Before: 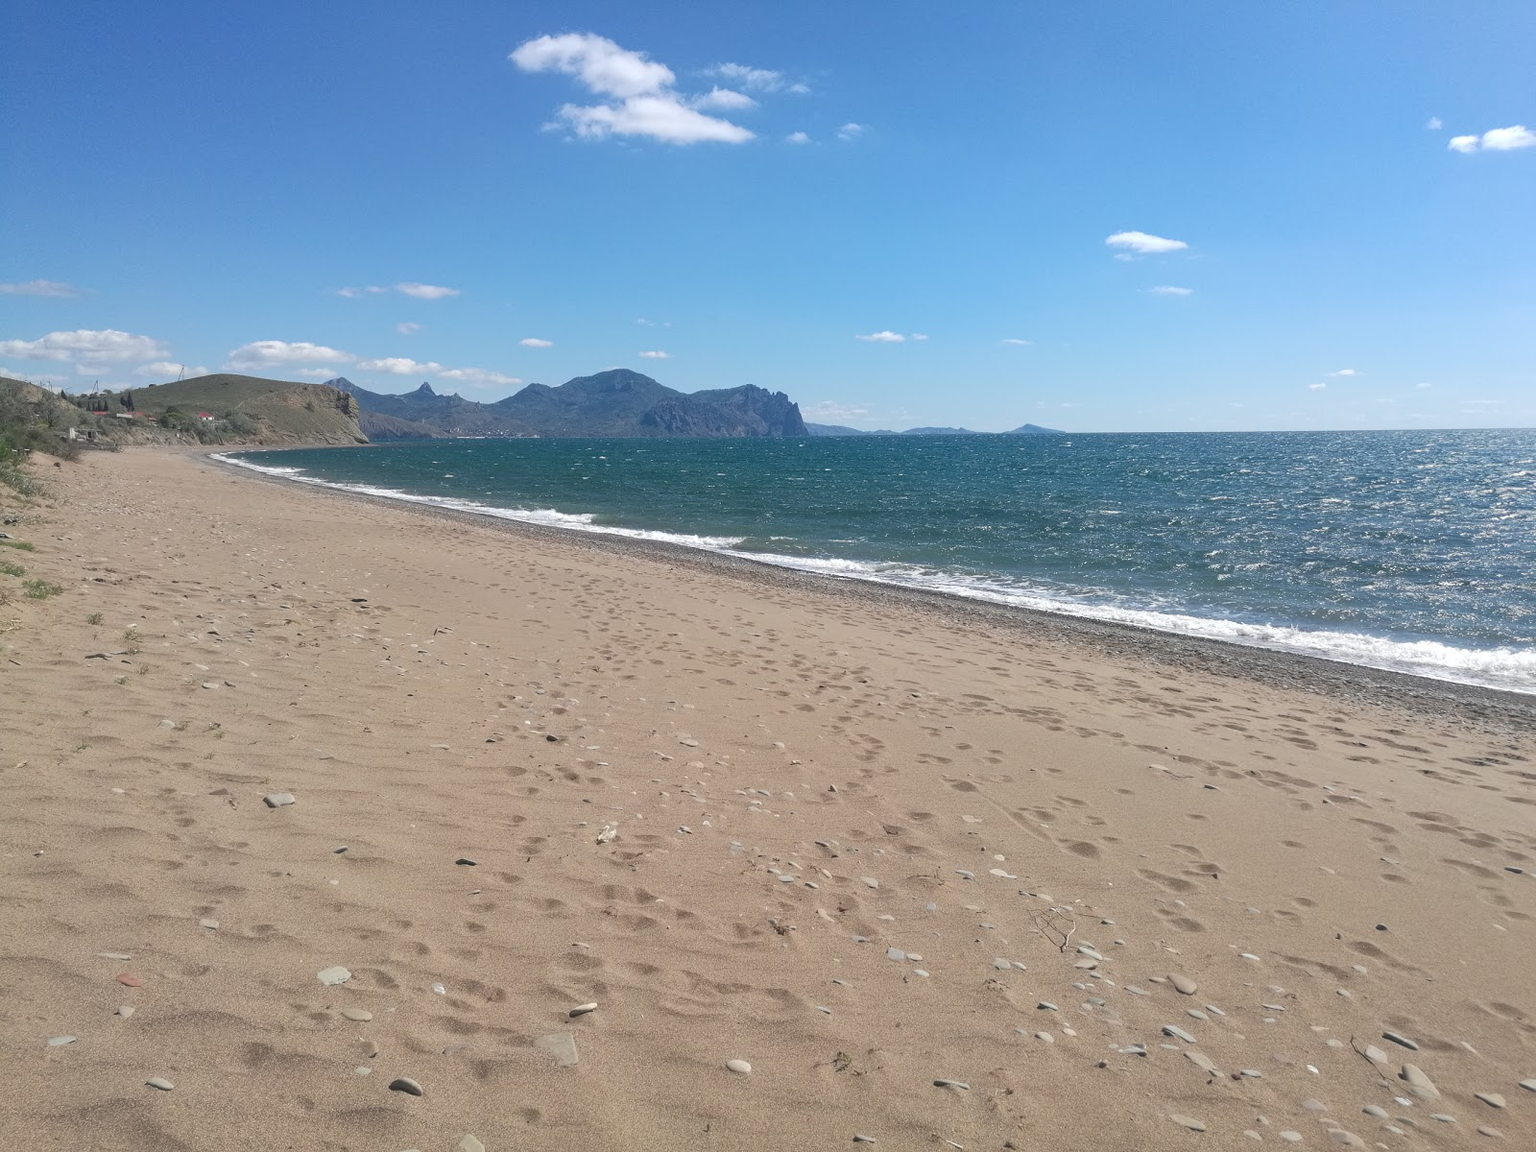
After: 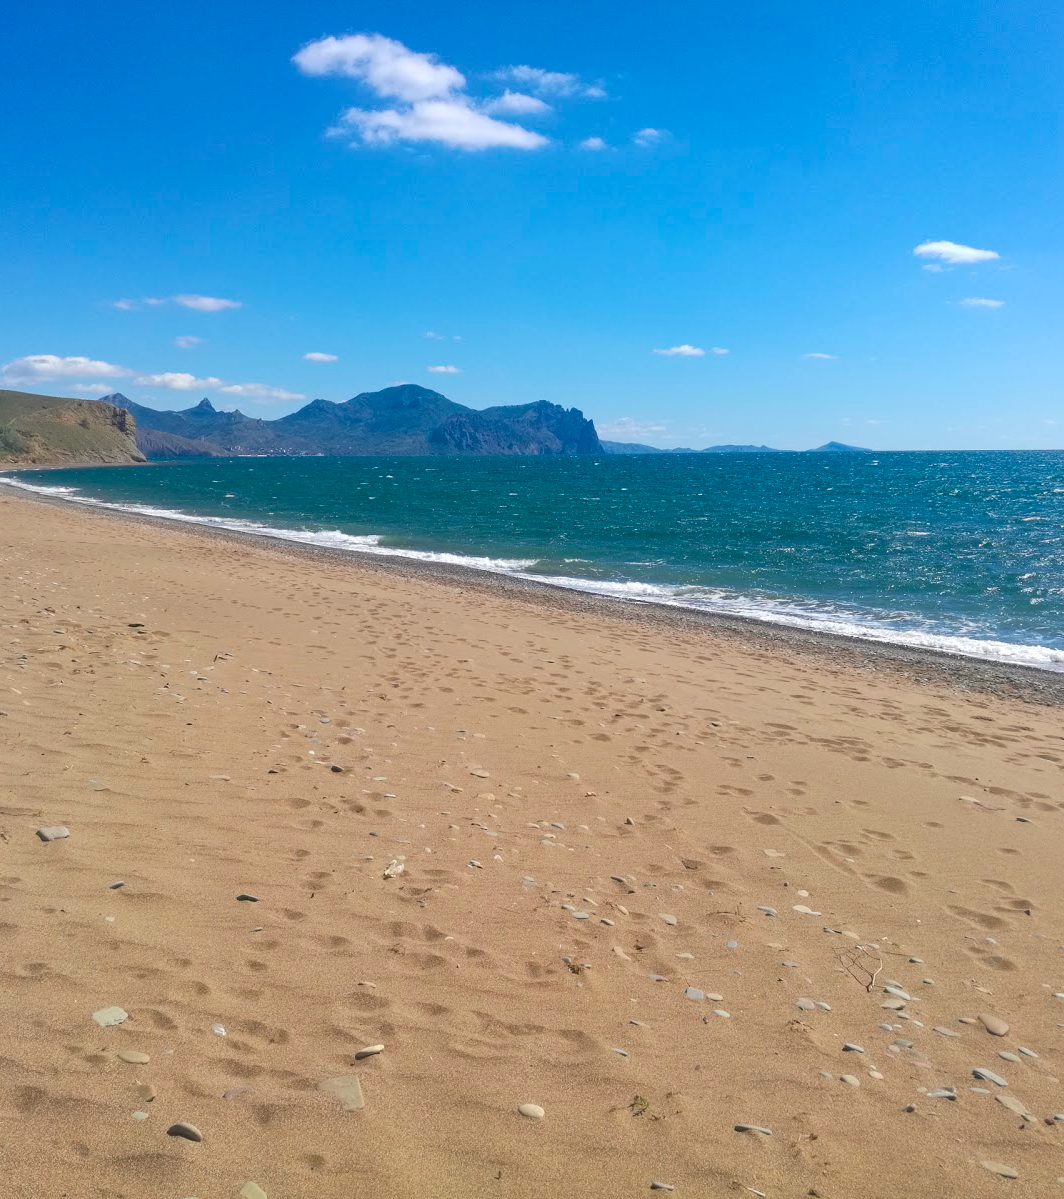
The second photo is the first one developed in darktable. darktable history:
crop and rotate: left 14.978%, right 18.5%
velvia: strength 51.32%, mid-tones bias 0.511
